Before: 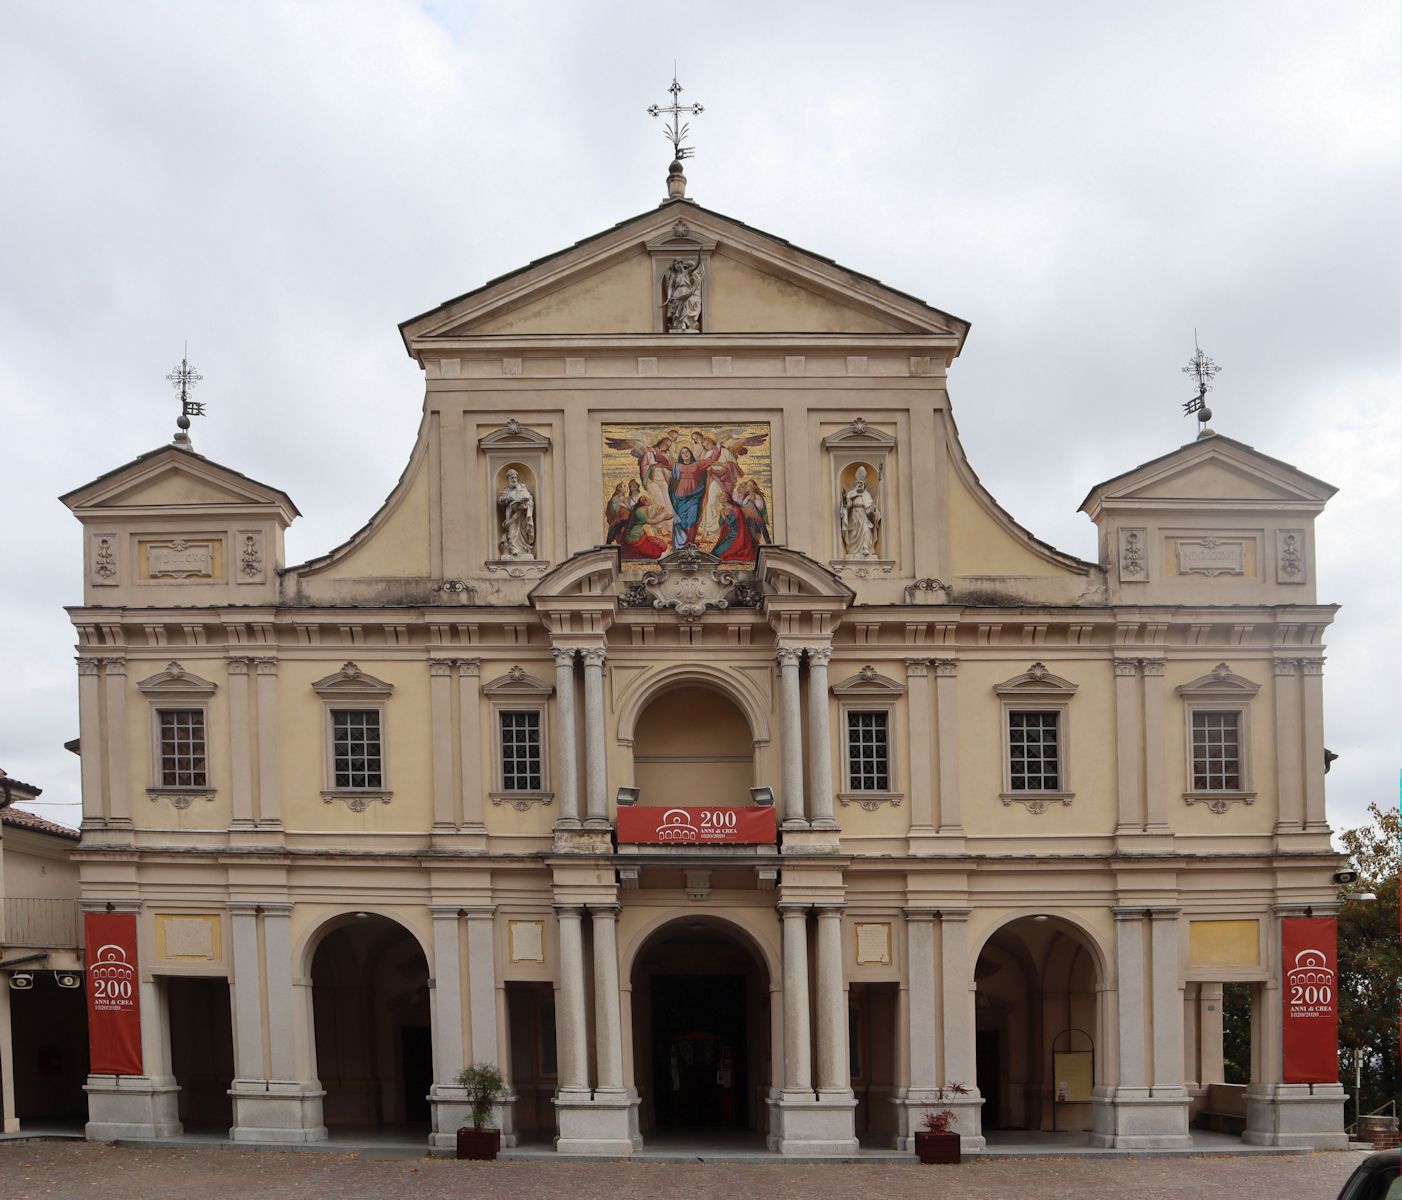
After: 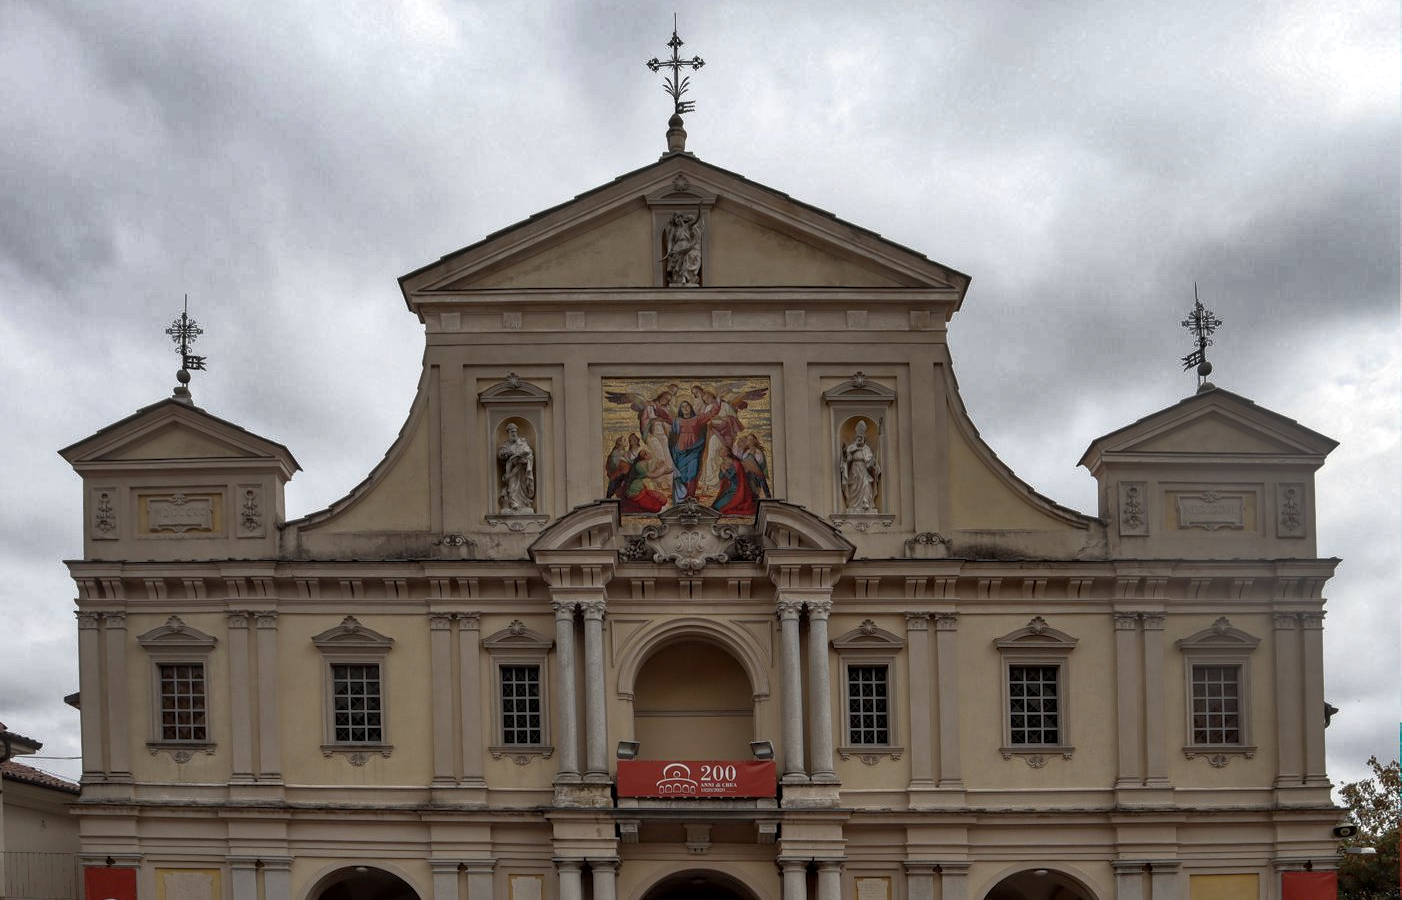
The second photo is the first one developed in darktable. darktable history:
white balance: red 1, blue 1
base curve: curves: ch0 [(0, 0) (0.564, 0.291) (0.802, 0.731) (1, 1)]
crop: top 3.857%, bottom 21.132%
local contrast: on, module defaults
shadows and highlights: low approximation 0.01, soften with gaussian
